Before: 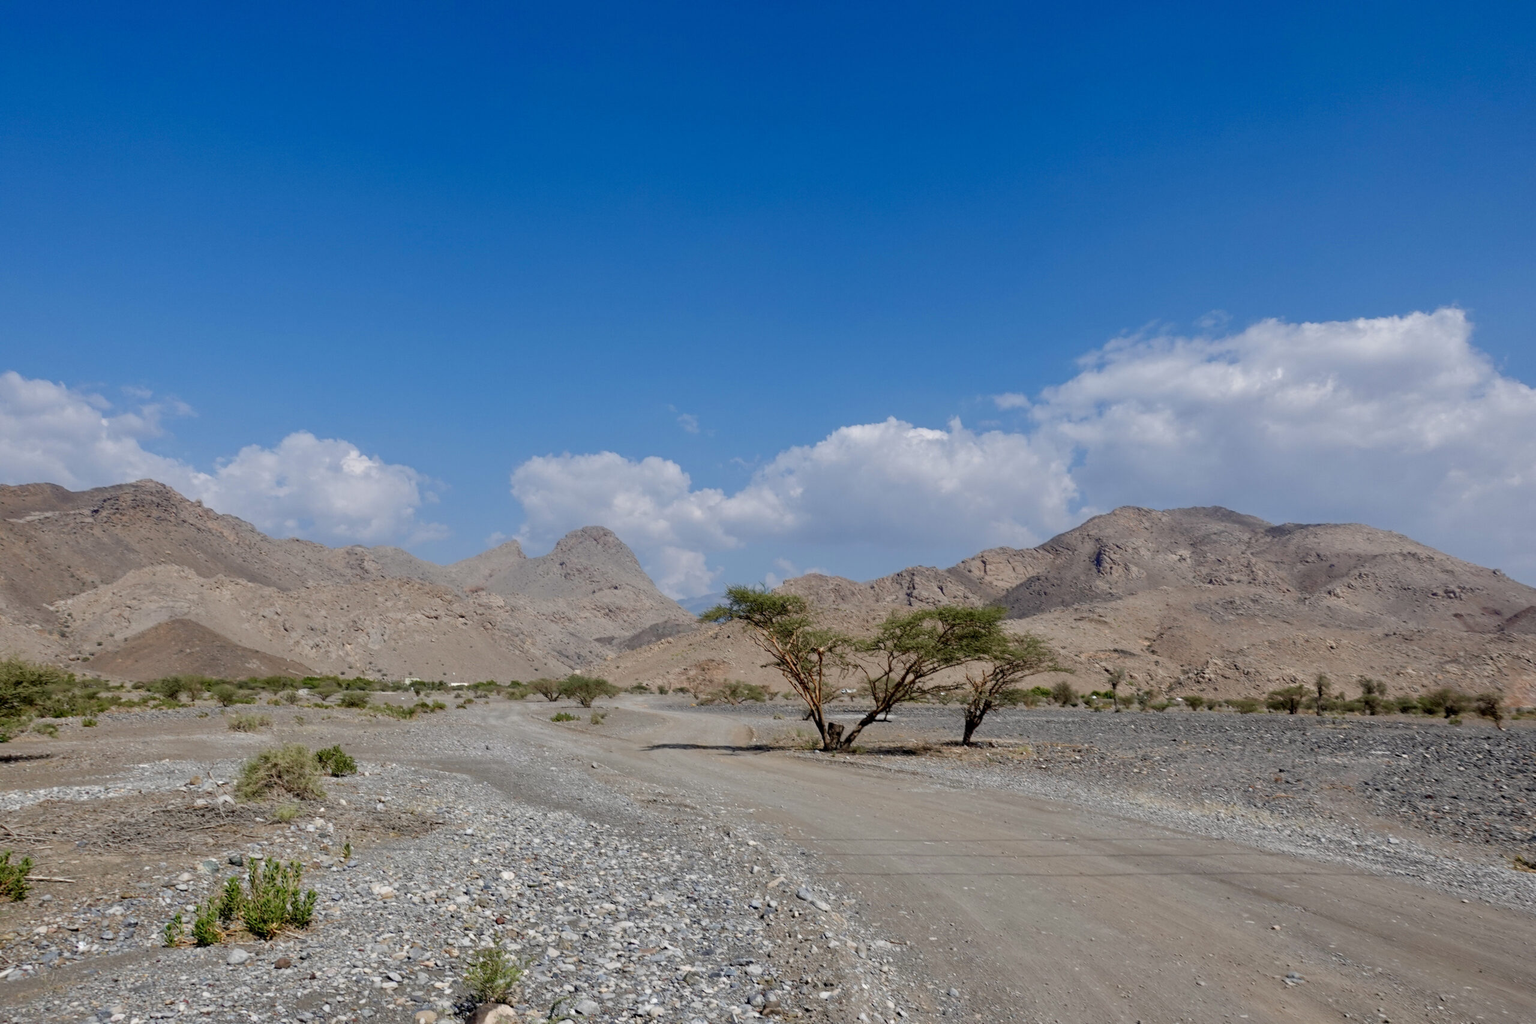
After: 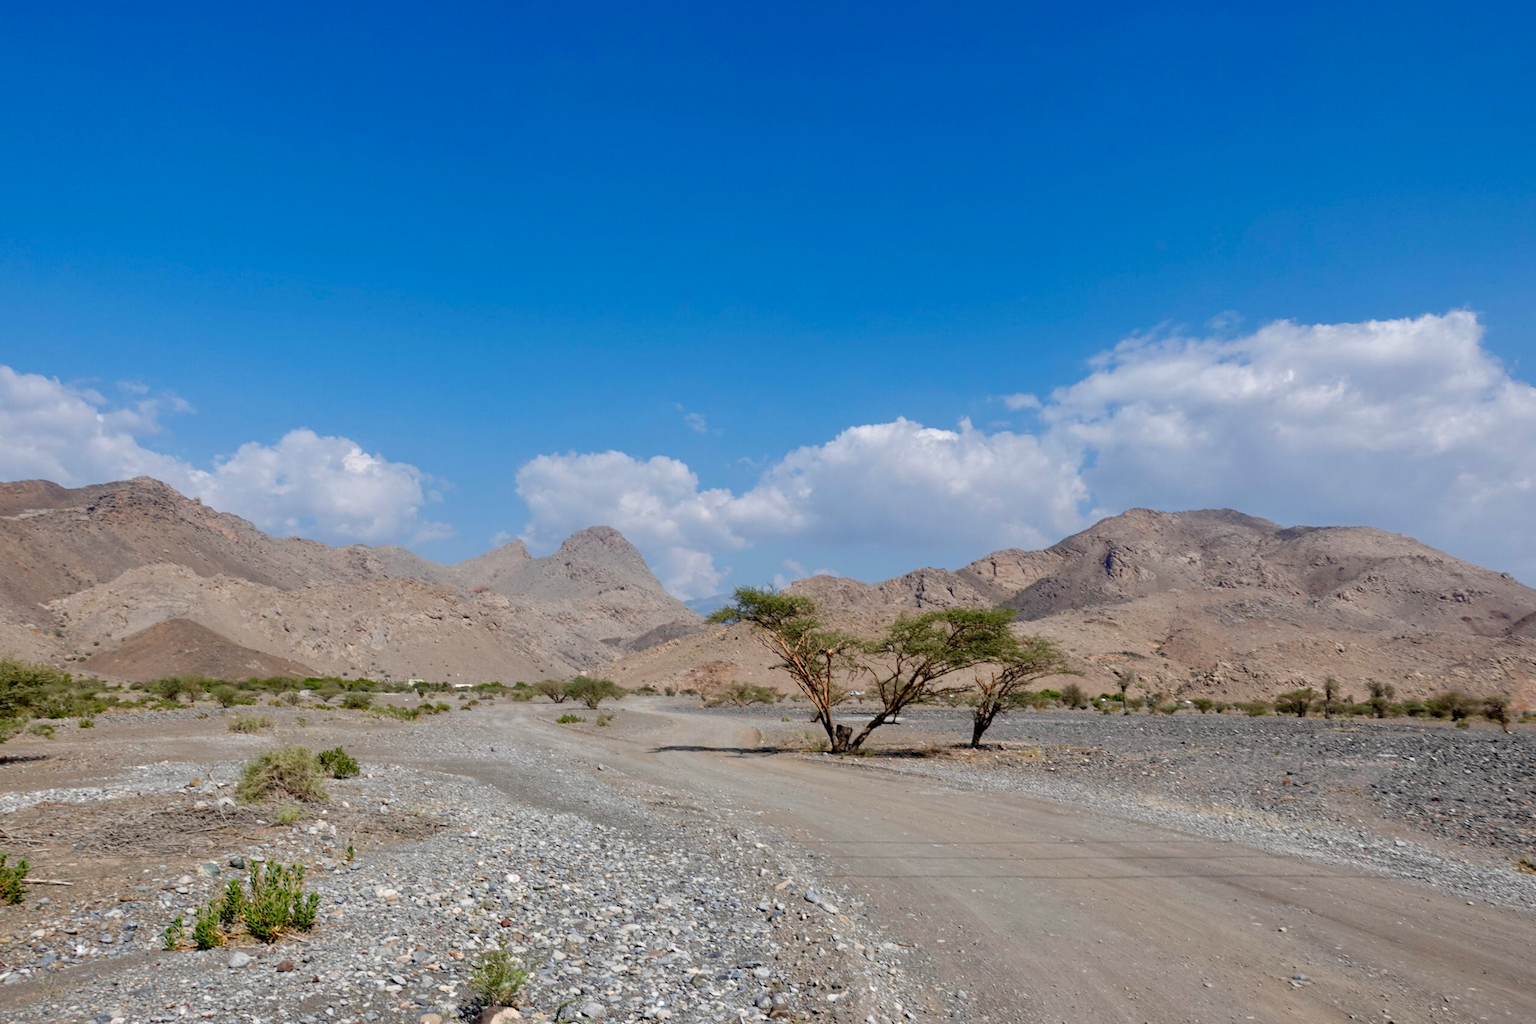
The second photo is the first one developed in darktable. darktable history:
rotate and perspective: rotation 0.174°, lens shift (vertical) 0.013, lens shift (horizontal) 0.019, shear 0.001, automatic cropping original format, crop left 0.007, crop right 0.991, crop top 0.016, crop bottom 0.997
exposure: black level correction 0, exposure 0.2 EV, compensate exposure bias true, compensate highlight preservation false
